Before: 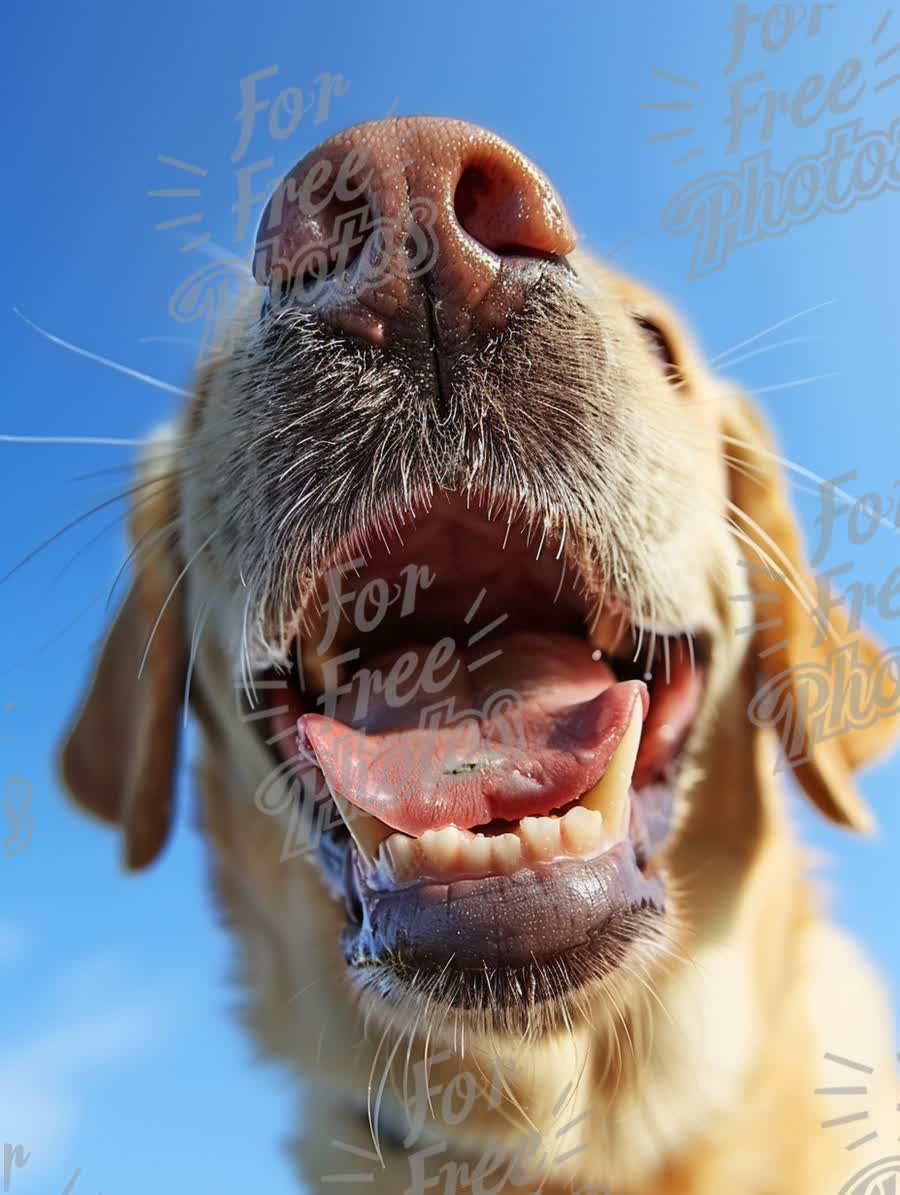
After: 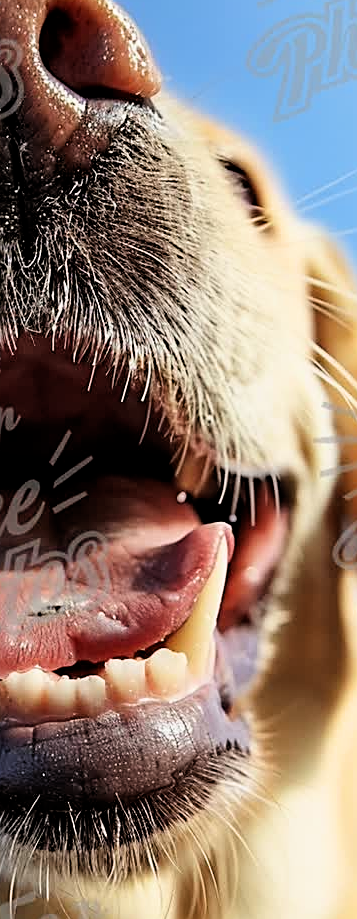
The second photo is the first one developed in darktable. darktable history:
crop: left 46.12%, top 13.229%, right 14.162%, bottom 9.841%
sharpen: on, module defaults
filmic rgb: black relative exposure -6.31 EV, white relative exposure 2.8 EV, threshold 5.95 EV, target black luminance 0%, hardness 4.64, latitude 67.41%, contrast 1.294, shadows ↔ highlights balance -3.4%, enable highlight reconstruction true
